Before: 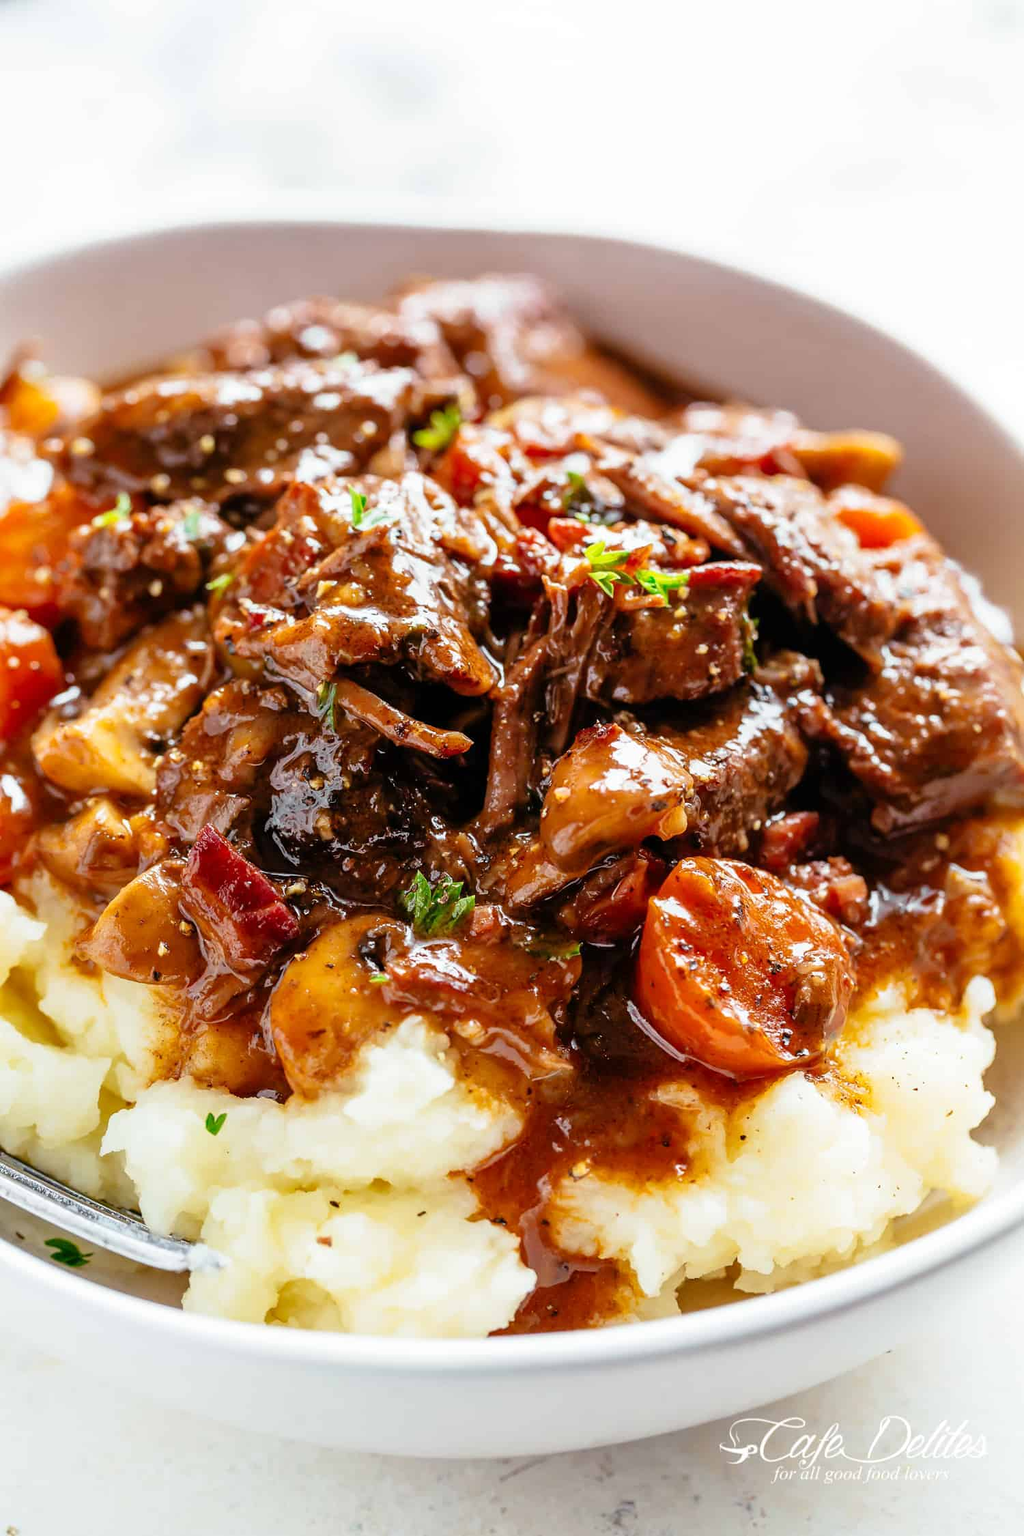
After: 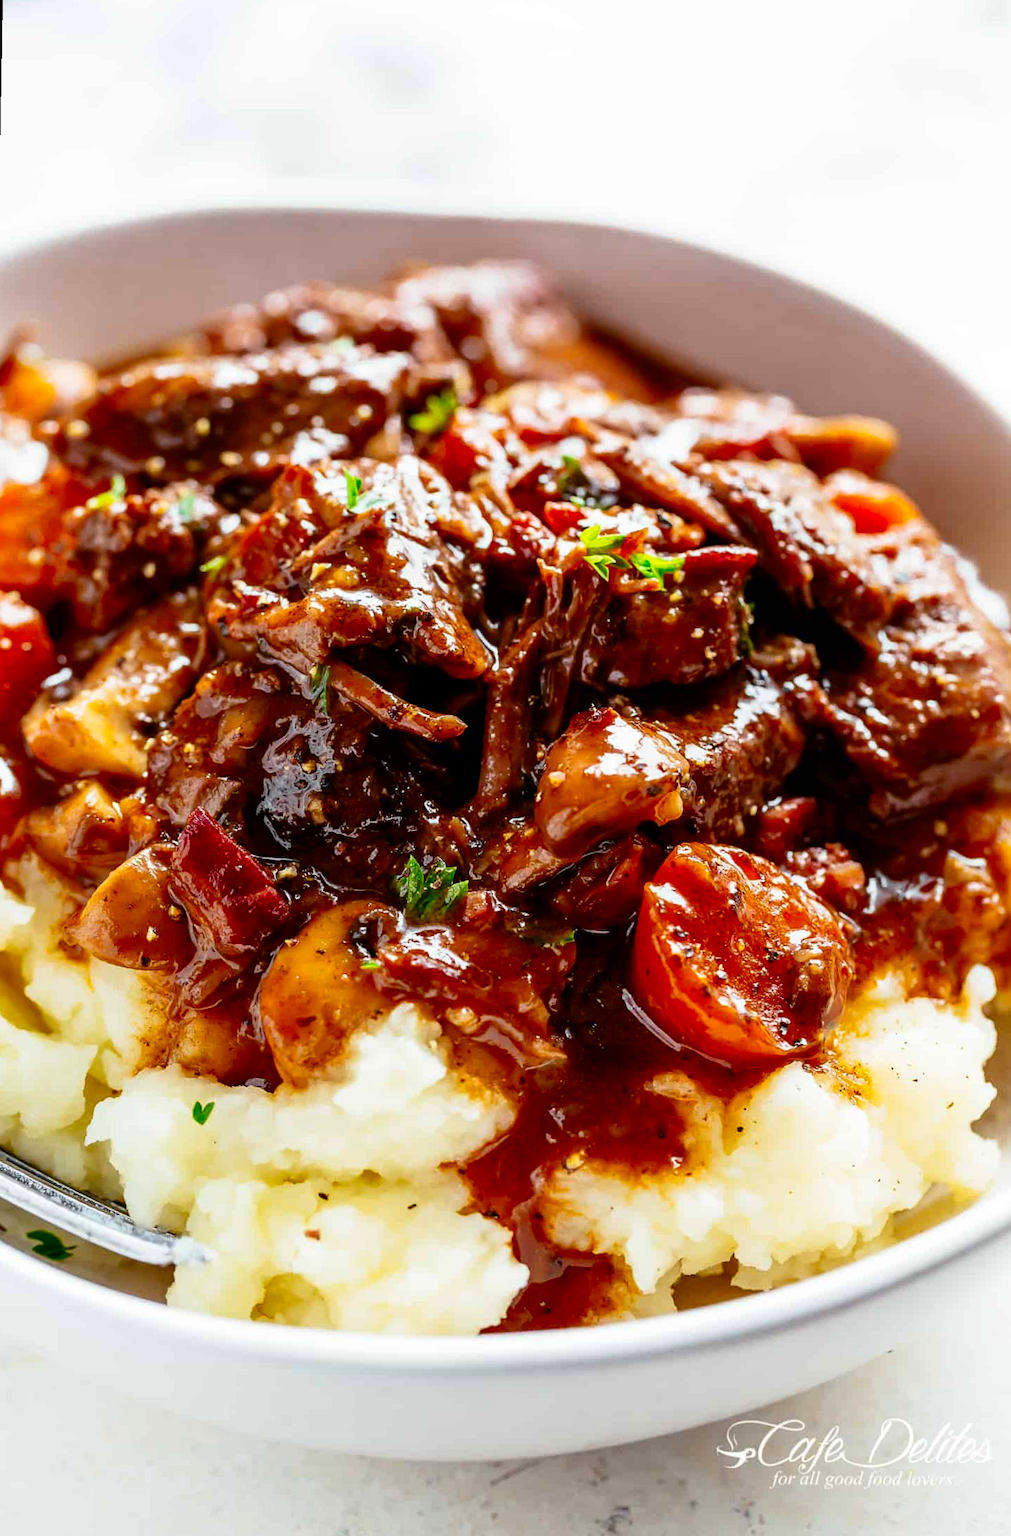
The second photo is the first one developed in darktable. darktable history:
rotate and perspective: rotation 0.226°, lens shift (vertical) -0.042, crop left 0.023, crop right 0.982, crop top 0.006, crop bottom 0.994
contrast brightness saturation: contrast 0.12, brightness -0.12, saturation 0.2
